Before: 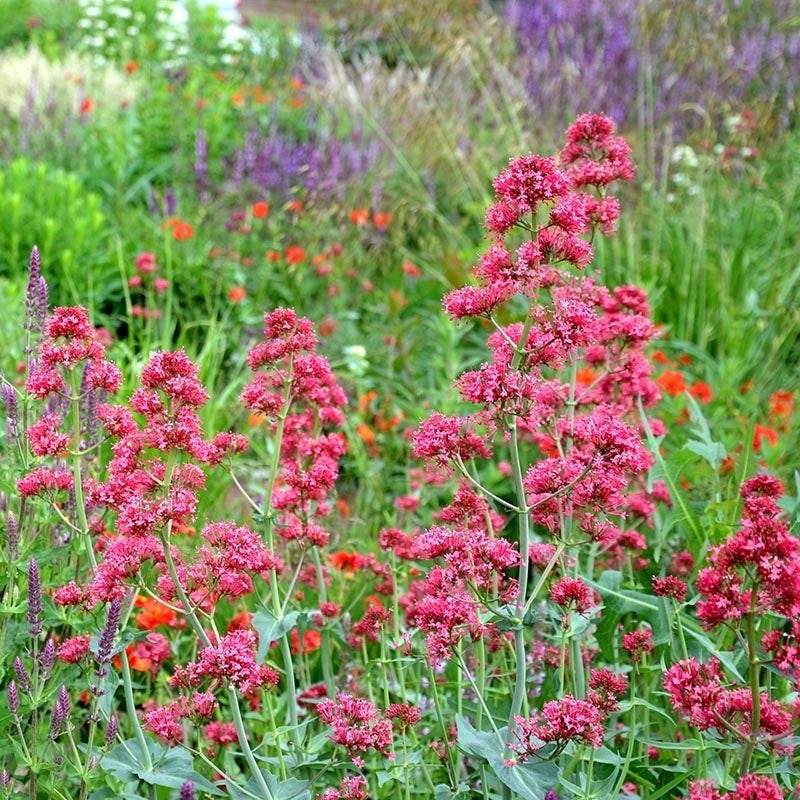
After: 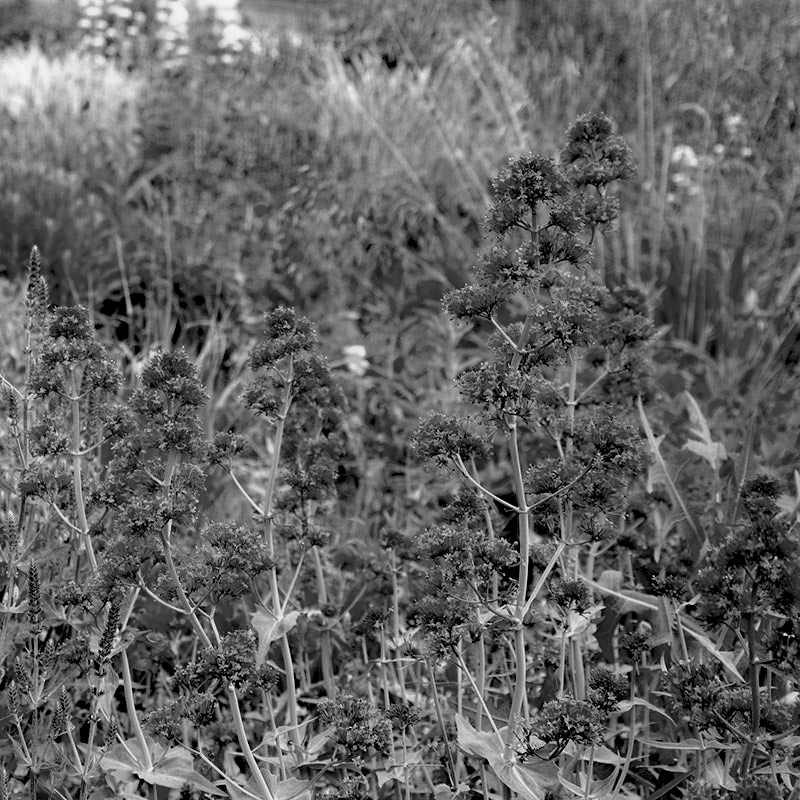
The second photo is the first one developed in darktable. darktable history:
monochrome: a -11.7, b 1.62, size 0.5, highlights 0.38
exposure: black level correction 0.047, exposure 0.013 EV, compensate highlight preservation false
